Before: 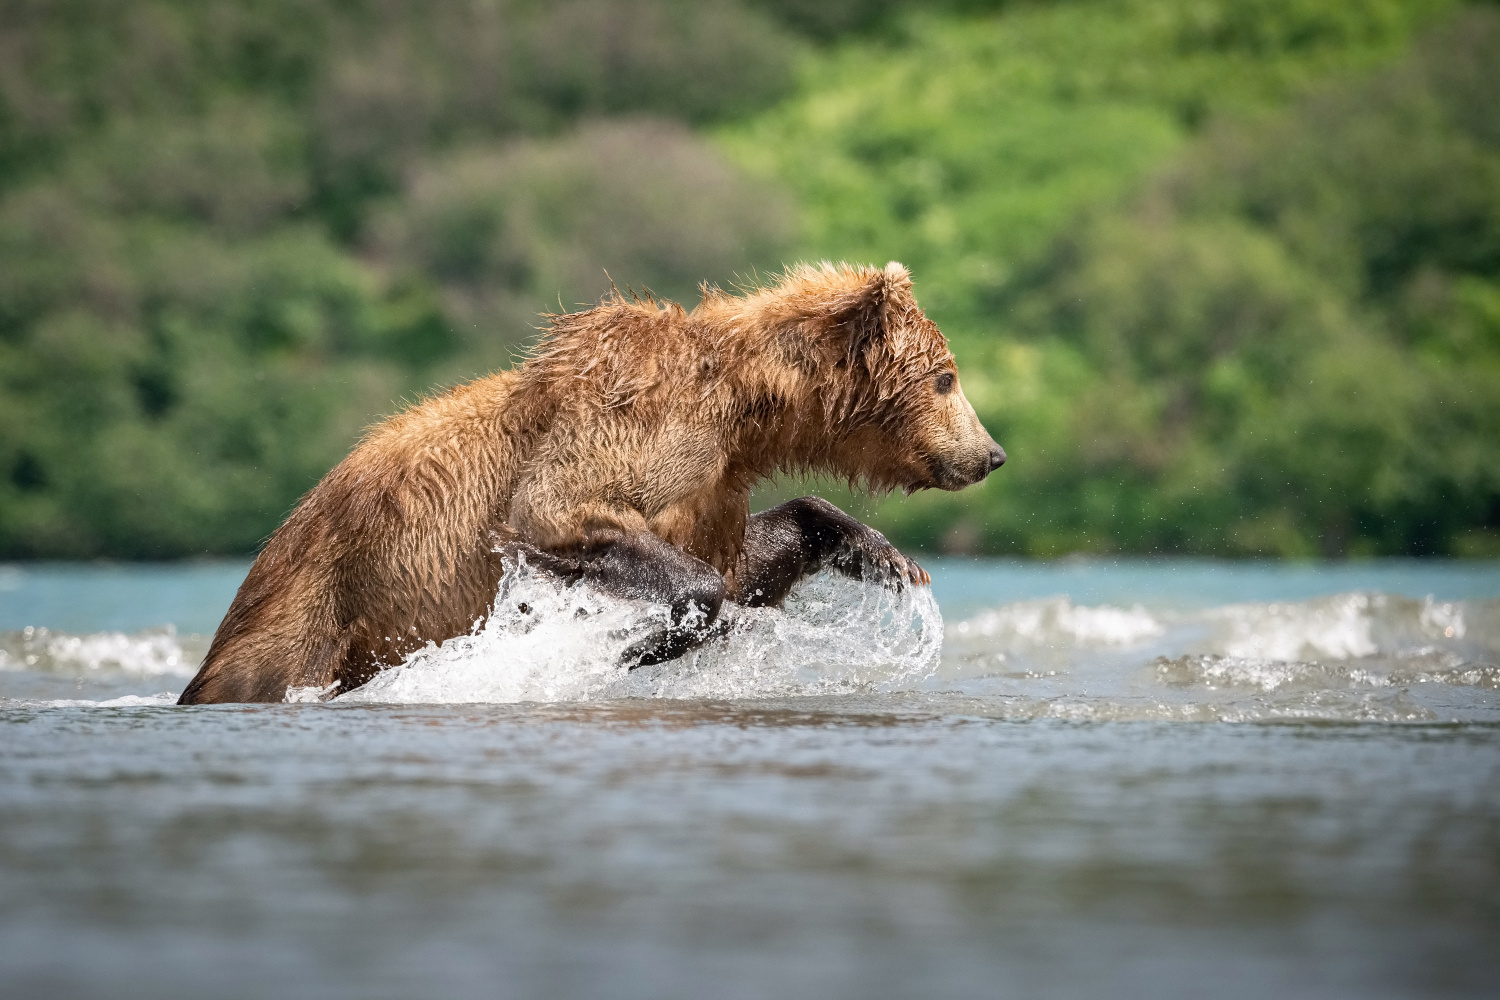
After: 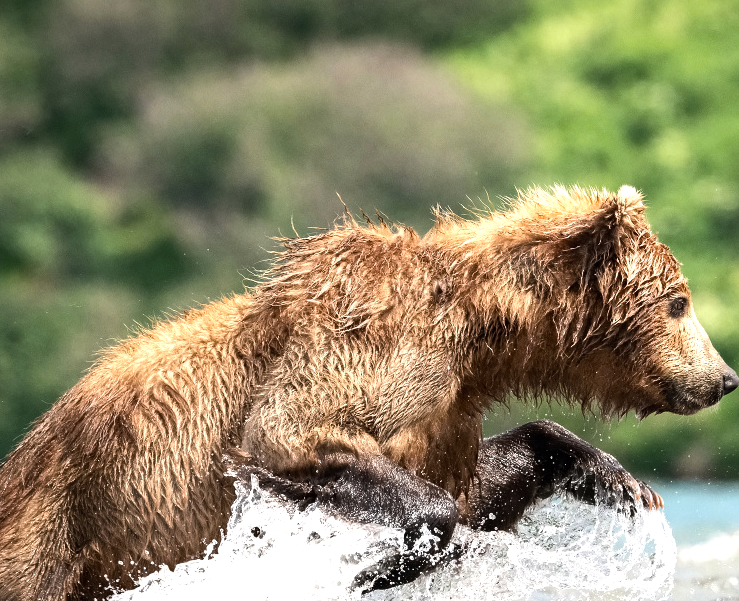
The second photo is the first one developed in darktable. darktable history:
crop: left 17.835%, top 7.675%, right 32.881%, bottom 32.213%
white balance: red 1, blue 1
tone equalizer: -8 EV -0.75 EV, -7 EV -0.7 EV, -6 EV -0.6 EV, -5 EV -0.4 EV, -3 EV 0.4 EV, -2 EV 0.6 EV, -1 EV 0.7 EV, +0 EV 0.75 EV, edges refinement/feathering 500, mask exposure compensation -1.57 EV, preserve details no
